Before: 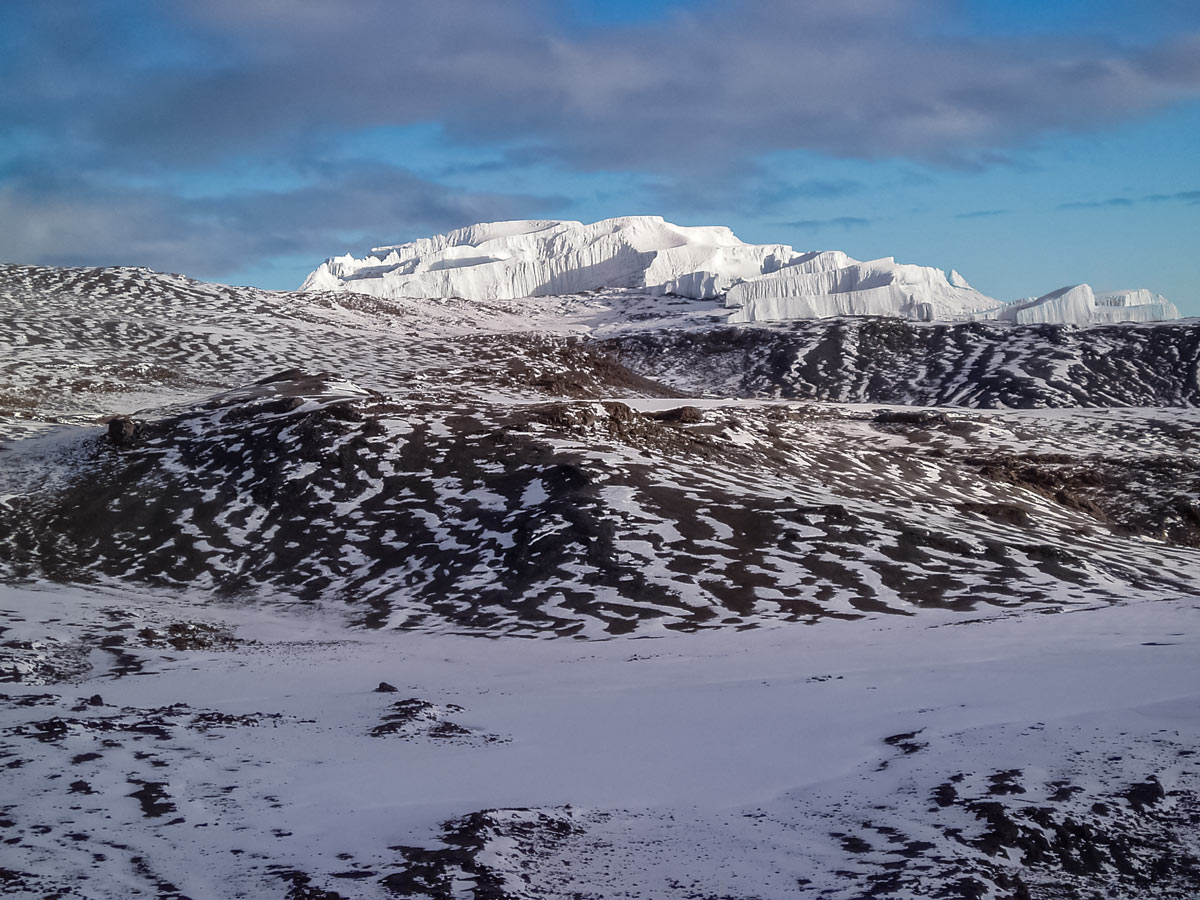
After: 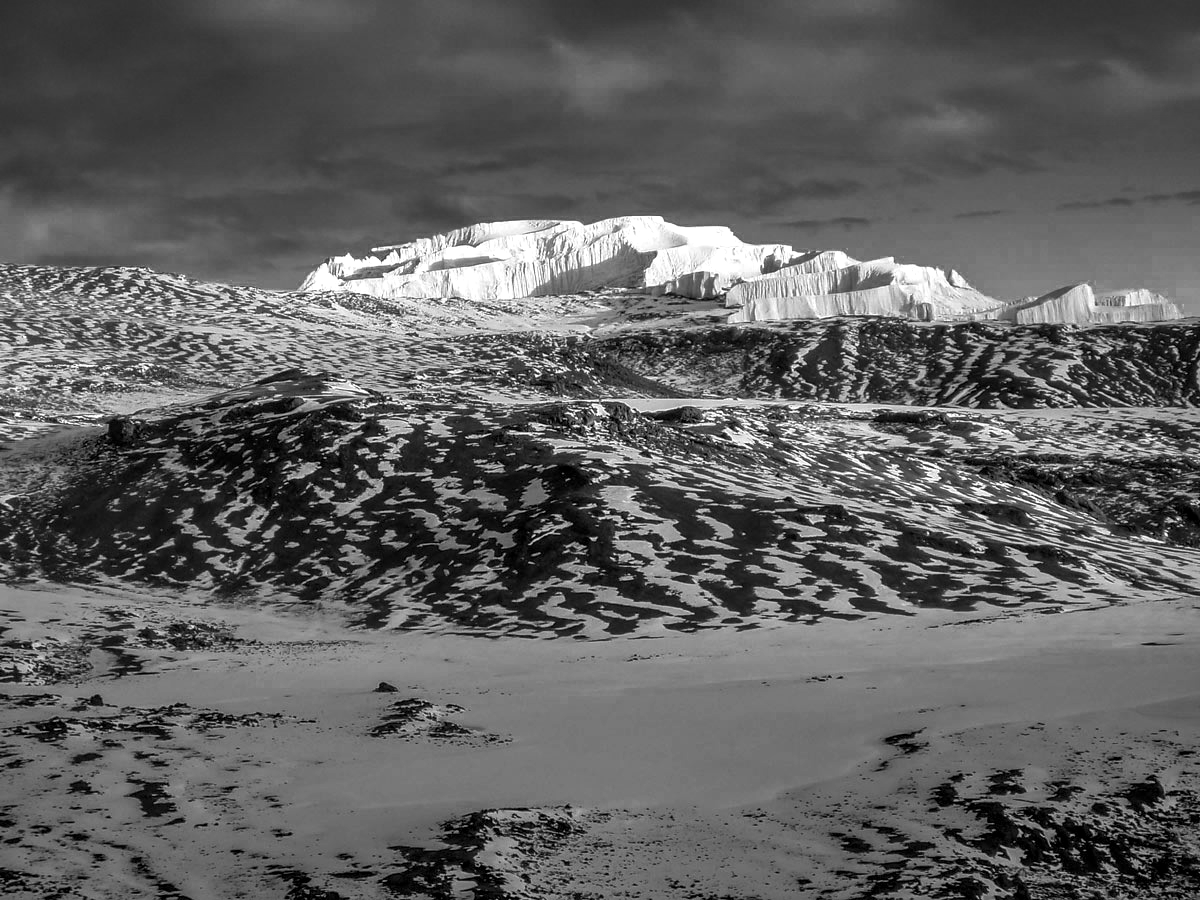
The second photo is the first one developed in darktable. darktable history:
color balance rgb: shadows lift › chroma 1.036%, shadows lift › hue 28.8°, highlights gain › chroma 3.071%, highlights gain › hue 60.21°, perceptual saturation grading › global saturation 24.294%, perceptual saturation grading › highlights -23.405%, perceptual saturation grading › mid-tones 23.832%, perceptual saturation grading › shadows 39.937%, global vibrance 6.124%
color zones: curves: ch0 [(0, 0.554) (0.146, 0.662) (0.293, 0.86) (0.503, 0.774) (0.637, 0.106) (0.74, 0.072) (0.866, 0.488) (0.998, 0.569)]; ch1 [(0, 0) (0.143, 0) (0.286, 0) (0.429, 0) (0.571, 0) (0.714, 0) (0.857, 0)]
local contrast: on, module defaults
exposure: exposure -0.044 EV, compensate highlight preservation false
